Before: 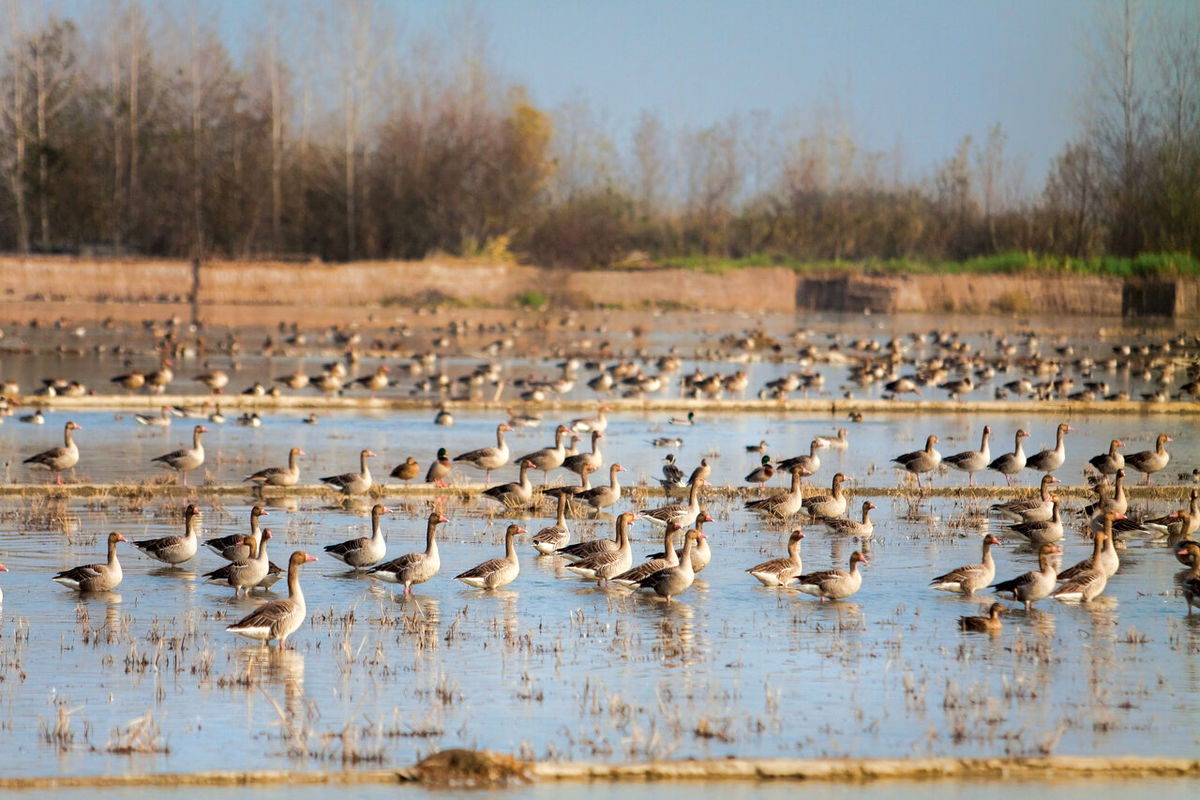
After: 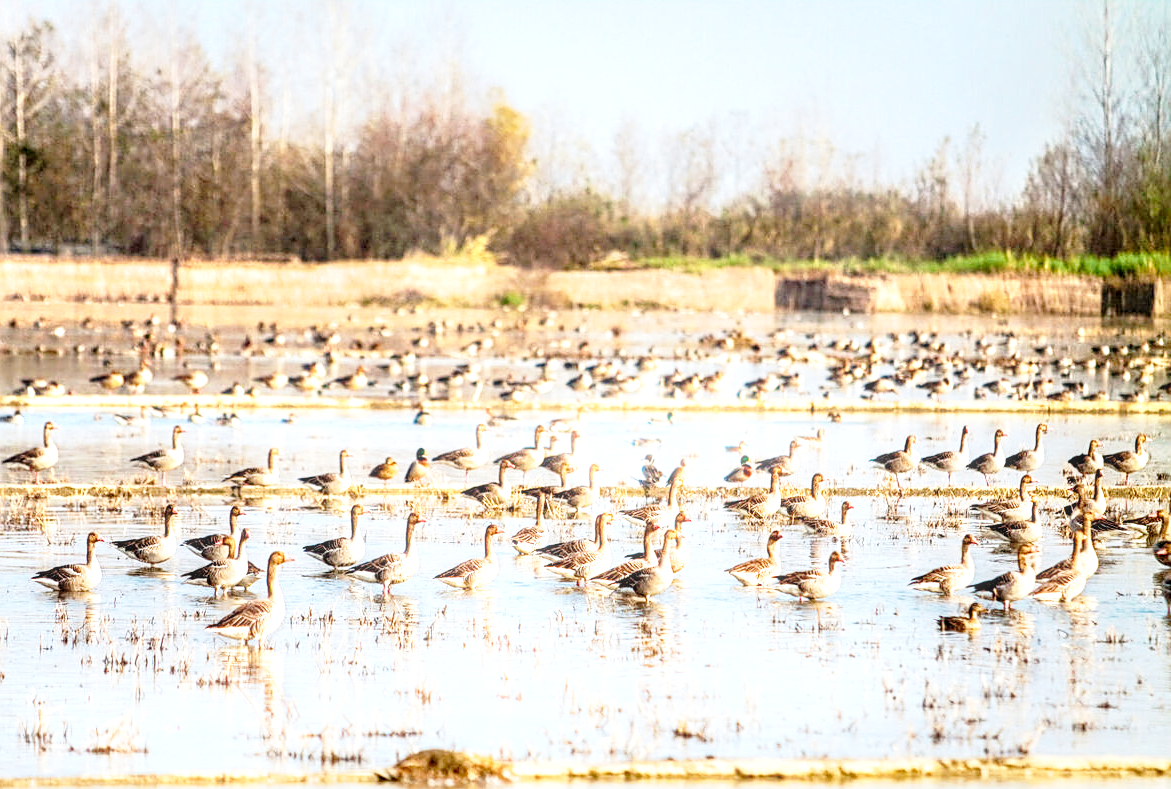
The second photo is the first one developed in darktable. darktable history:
base curve: curves: ch0 [(0, 0) (0.028, 0.03) (0.121, 0.232) (0.46, 0.748) (0.859, 0.968) (1, 1)], preserve colors none
exposure: black level correction 0, exposure 0.7 EV, compensate exposure bias true, compensate highlight preservation false
sharpen: radius 2.767
bloom: size 3%, threshold 100%, strength 0%
crop and rotate: left 1.774%, right 0.633%, bottom 1.28%
tone equalizer: -8 EV 1 EV, -7 EV 1 EV, -6 EV 1 EV, -5 EV 1 EV, -4 EV 1 EV, -3 EV 0.75 EV, -2 EV 0.5 EV, -1 EV 0.25 EV
local contrast: highlights 25%, detail 150%
